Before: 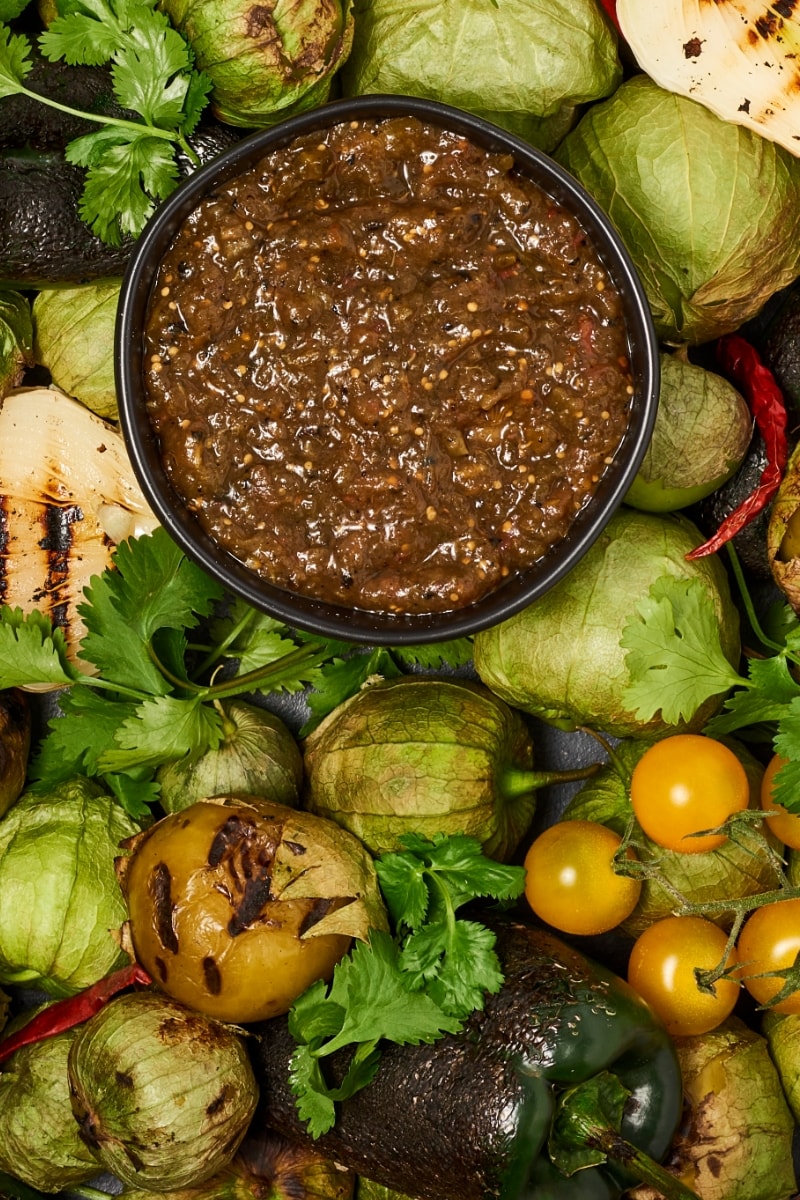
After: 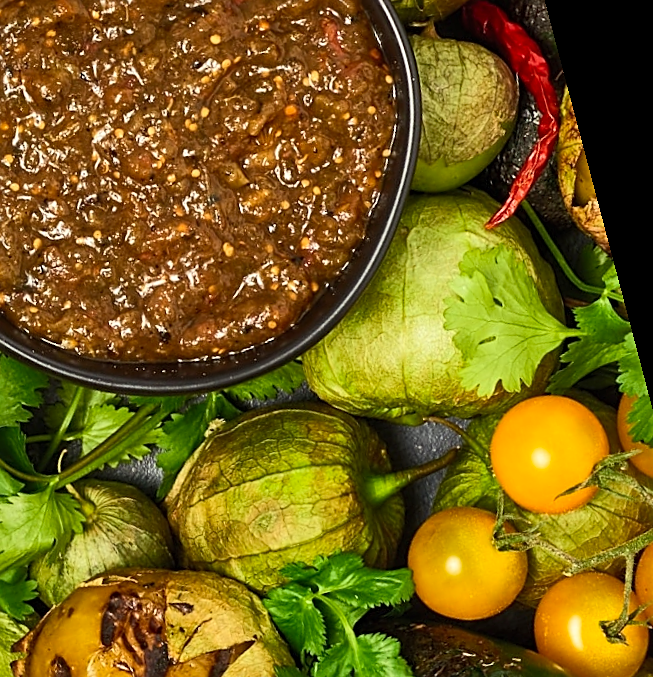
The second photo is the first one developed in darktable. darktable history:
sharpen: on, module defaults
rotate and perspective: rotation -14.8°, crop left 0.1, crop right 0.903, crop top 0.25, crop bottom 0.748
crop and rotate: left 24.6%
contrast brightness saturation: contrast 0.2, brightness 0.16, saturation 0.22
color correction: highlights a* -2.68, highlights b* 2.57
